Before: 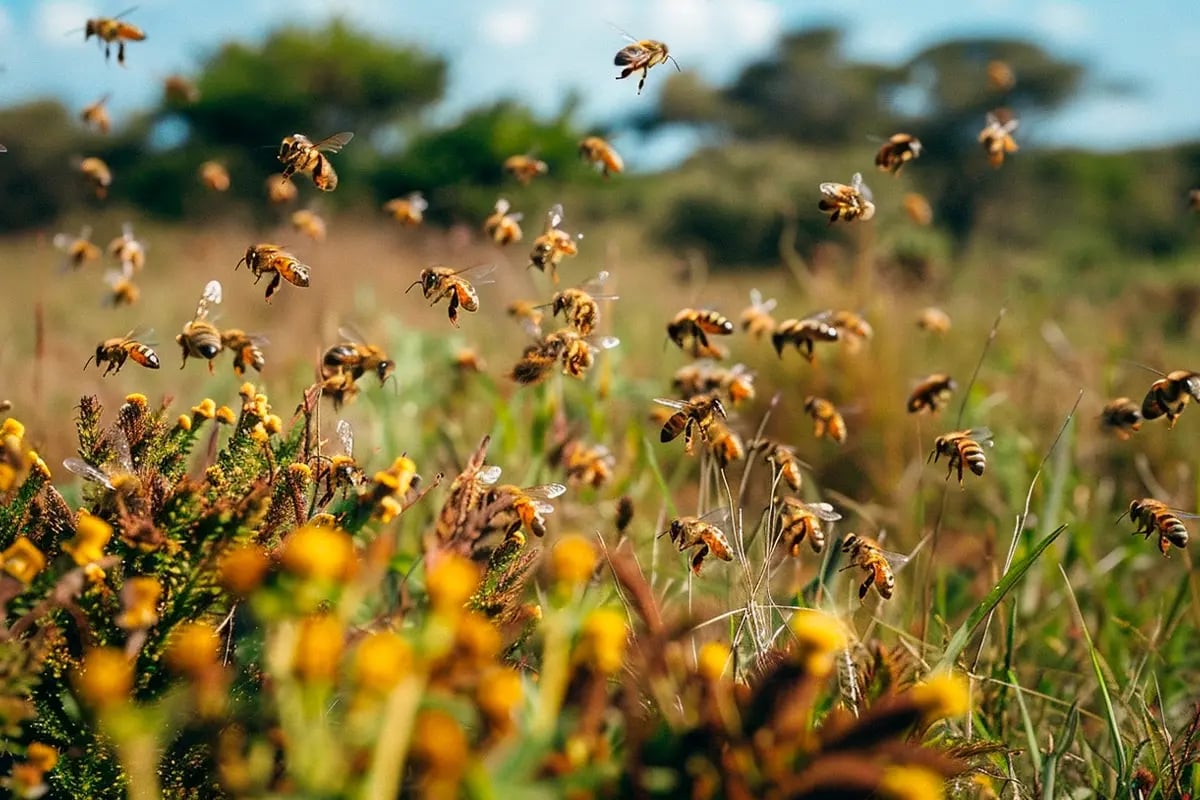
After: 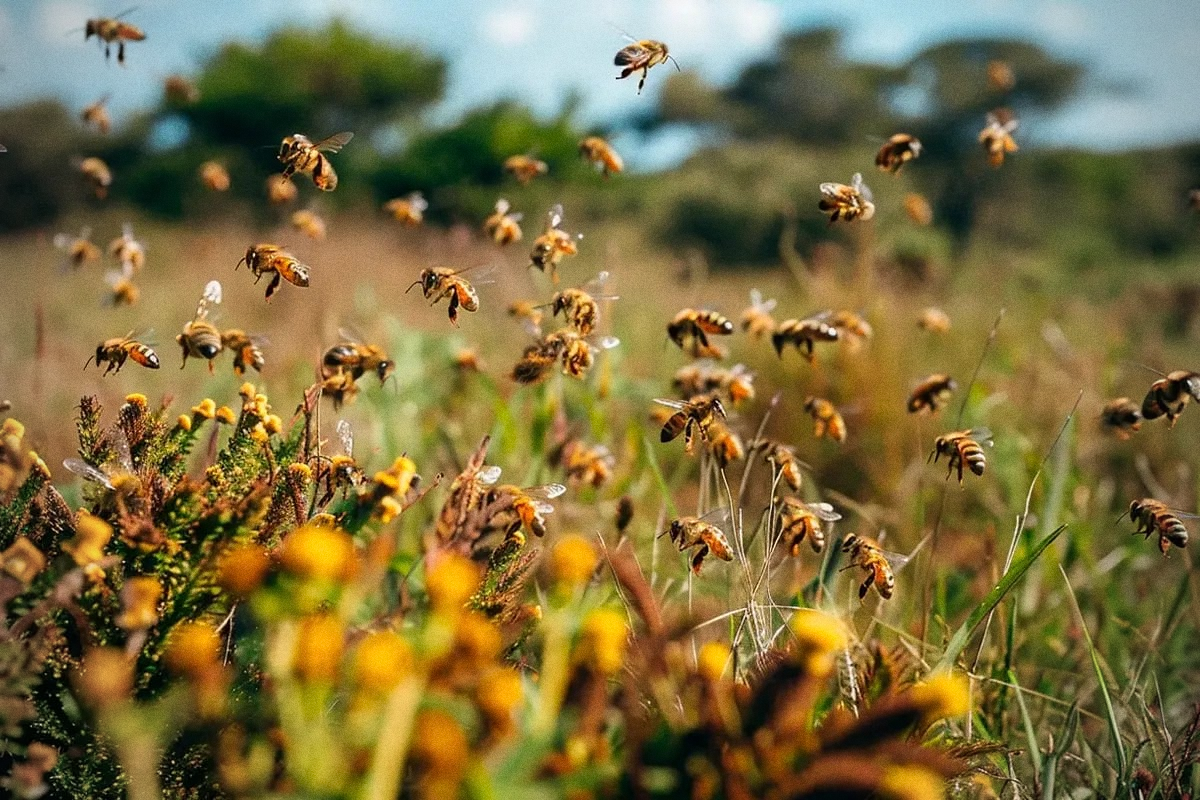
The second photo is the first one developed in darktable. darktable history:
grain: coarseness 0.09 ISO
vignetting: unbound false
